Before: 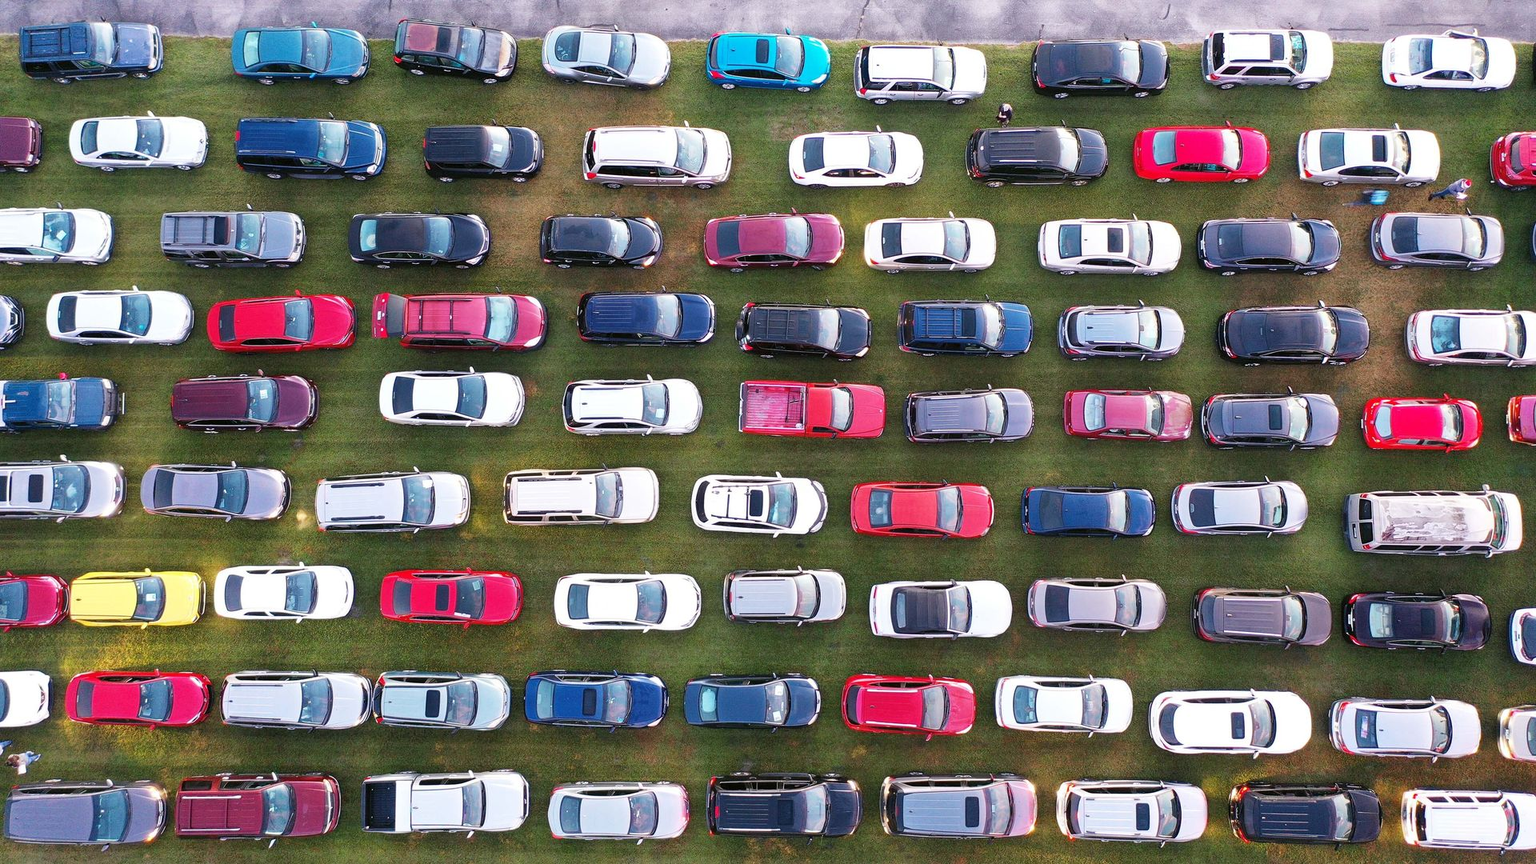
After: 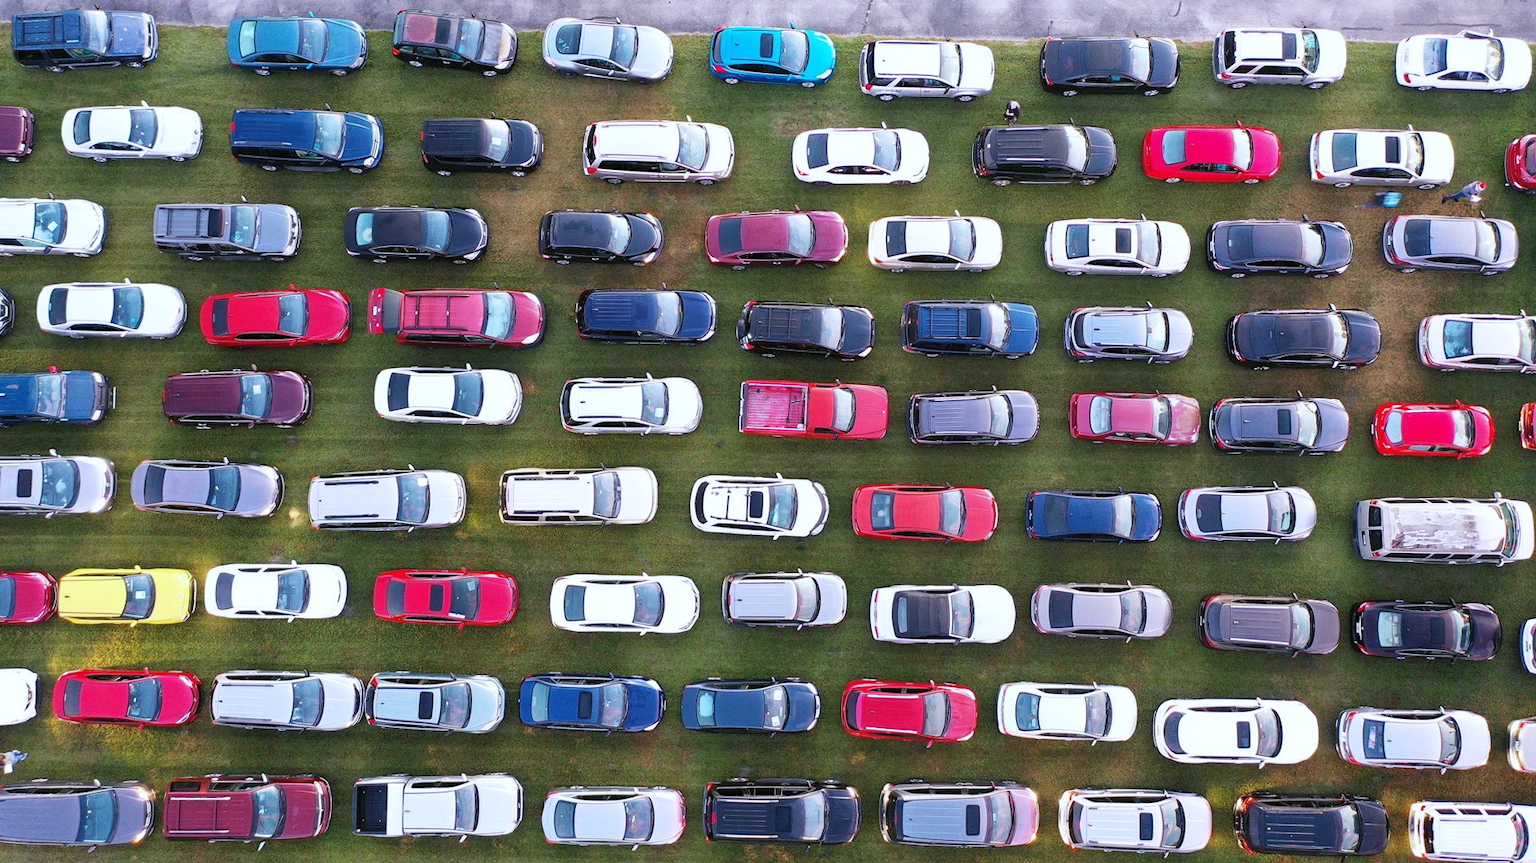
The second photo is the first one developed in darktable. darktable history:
white balance: red 0.967, blue 1.049
crop and rotate: angle -0.5°
